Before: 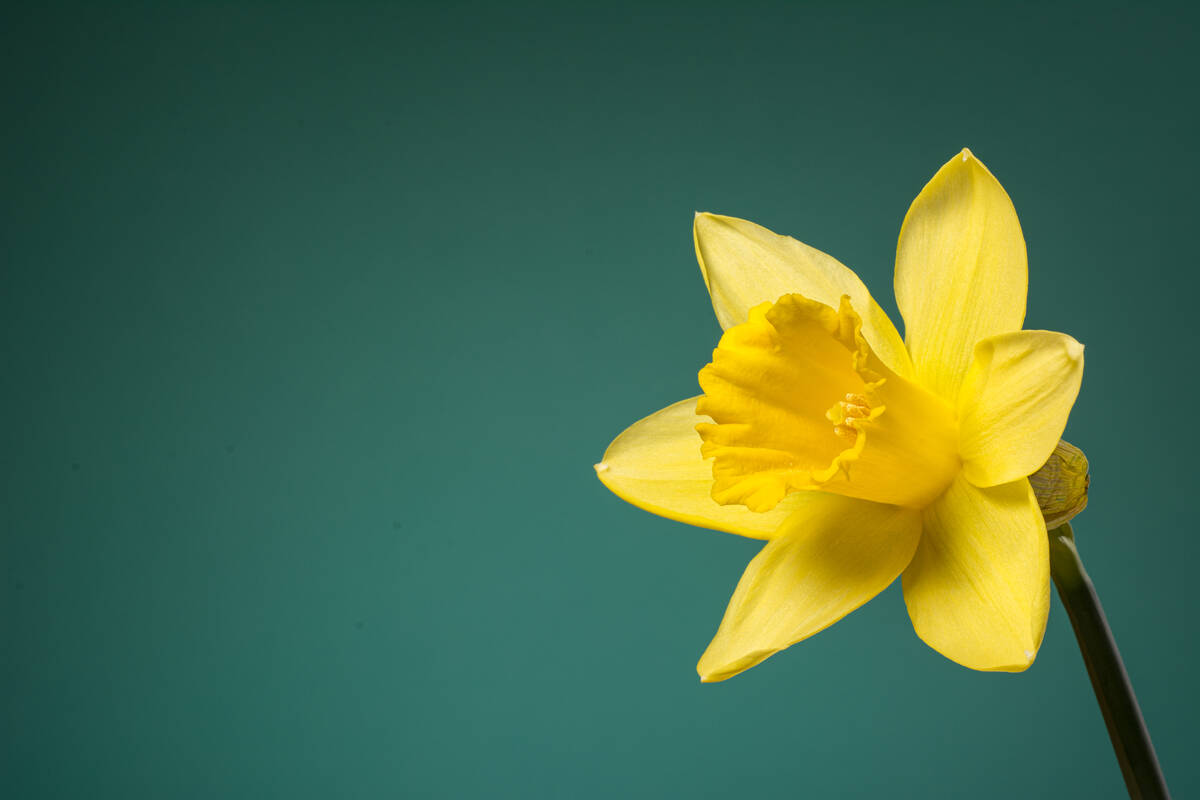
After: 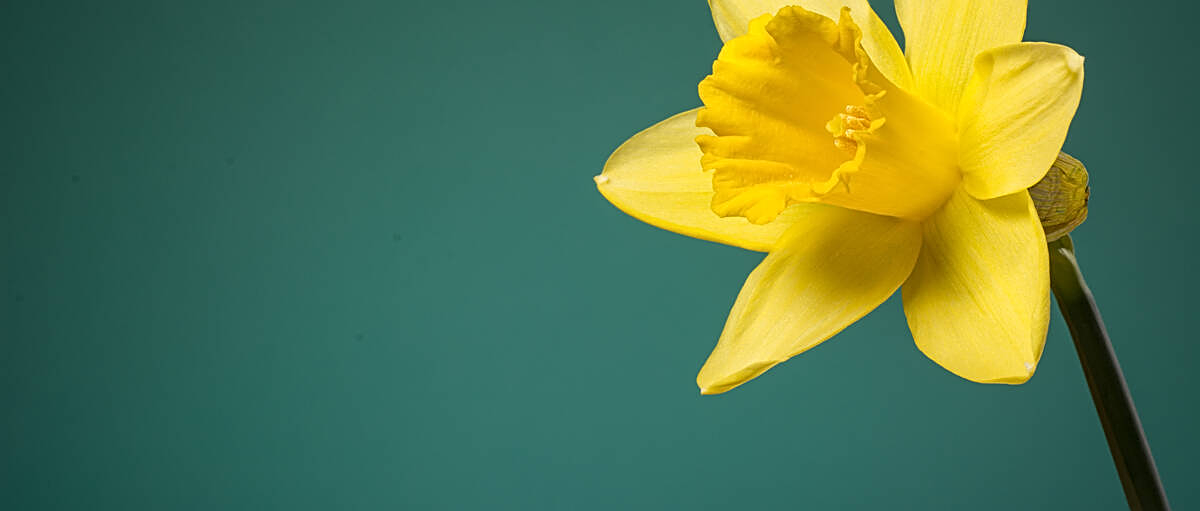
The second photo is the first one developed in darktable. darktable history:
crop and rotate: top 36.014%
sharpen: on, module defaults
